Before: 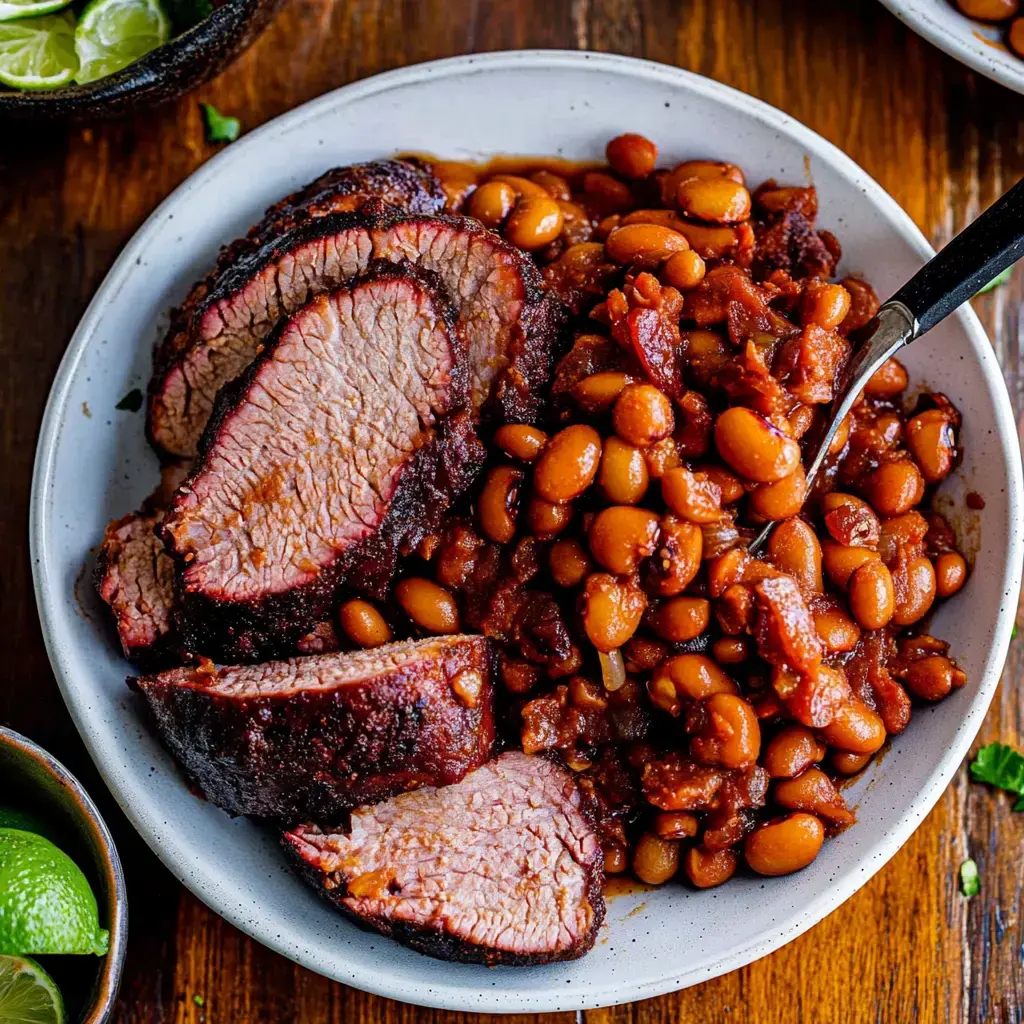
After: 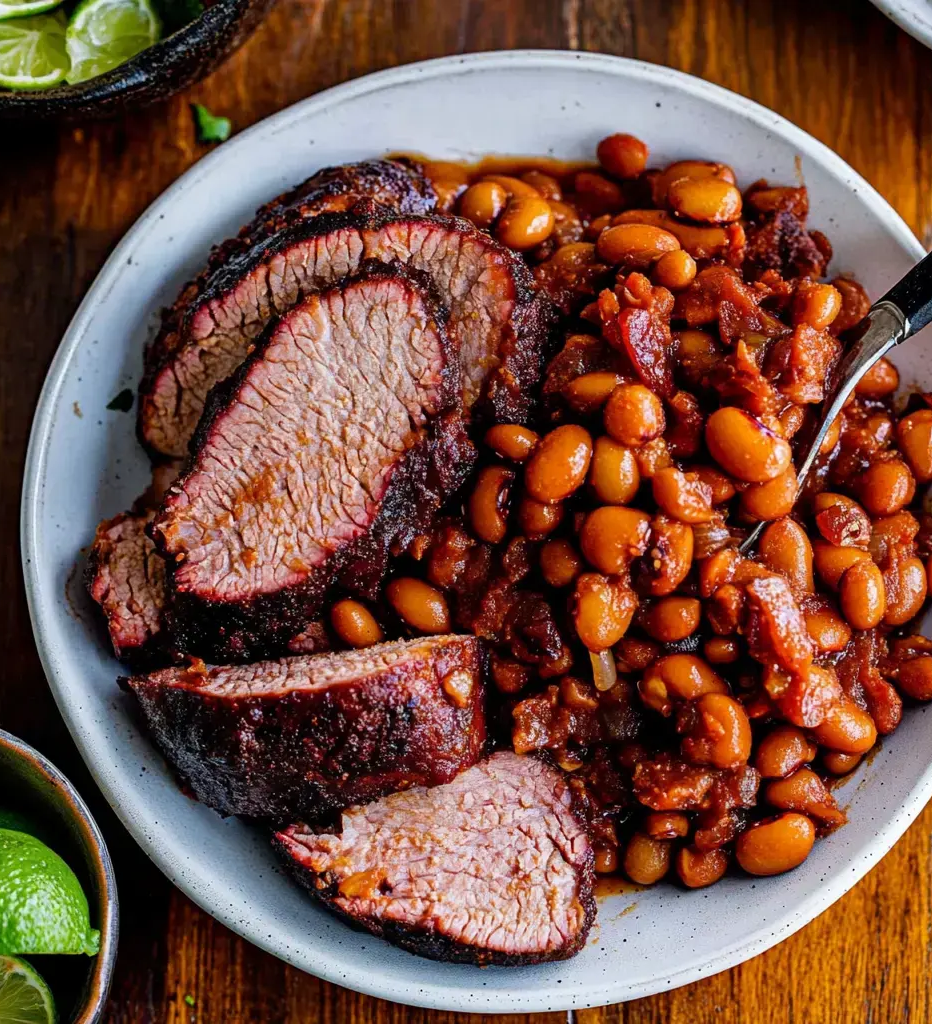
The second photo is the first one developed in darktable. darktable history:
crop and rotate: left 0.952%, right 7.935%
